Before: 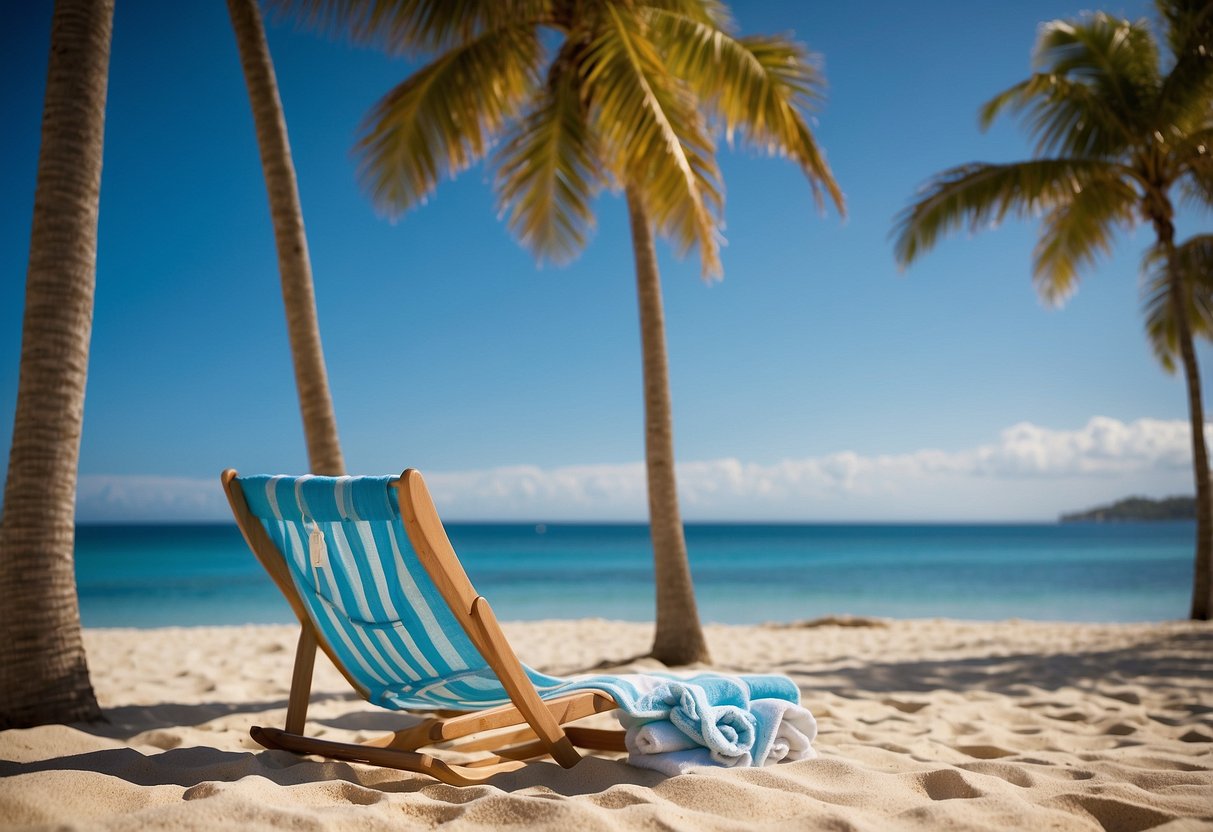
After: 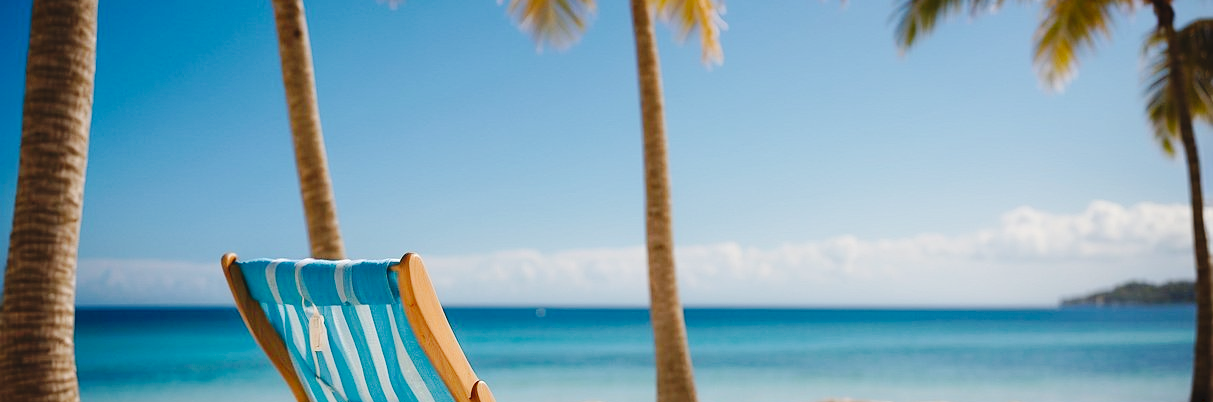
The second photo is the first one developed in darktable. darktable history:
tone curve: curves: ch0 [(0, 0) (0.003, 0.044) (0.011, 0.045) (0.025, 0.048) (0.044, 0.051) (0.069, 0.065) (0.1, 0.08) (0.136, 0.108) (0.177, 0.152) (0.224, 0.216) (0.277, 0.305) (0.335, 0.392) (0.399, 0.481) (0.468, 0.579) (0.543, 0.658) (0.623, 0.729) (0.709, 0.8) (0.801, 0.867) (0.898, 0.93) (1, 1)], preserve colors none
crop and rotate: top 26.056%, bottom 25.543%
fill light: on, module defaults
sharpen: amount 0.2
